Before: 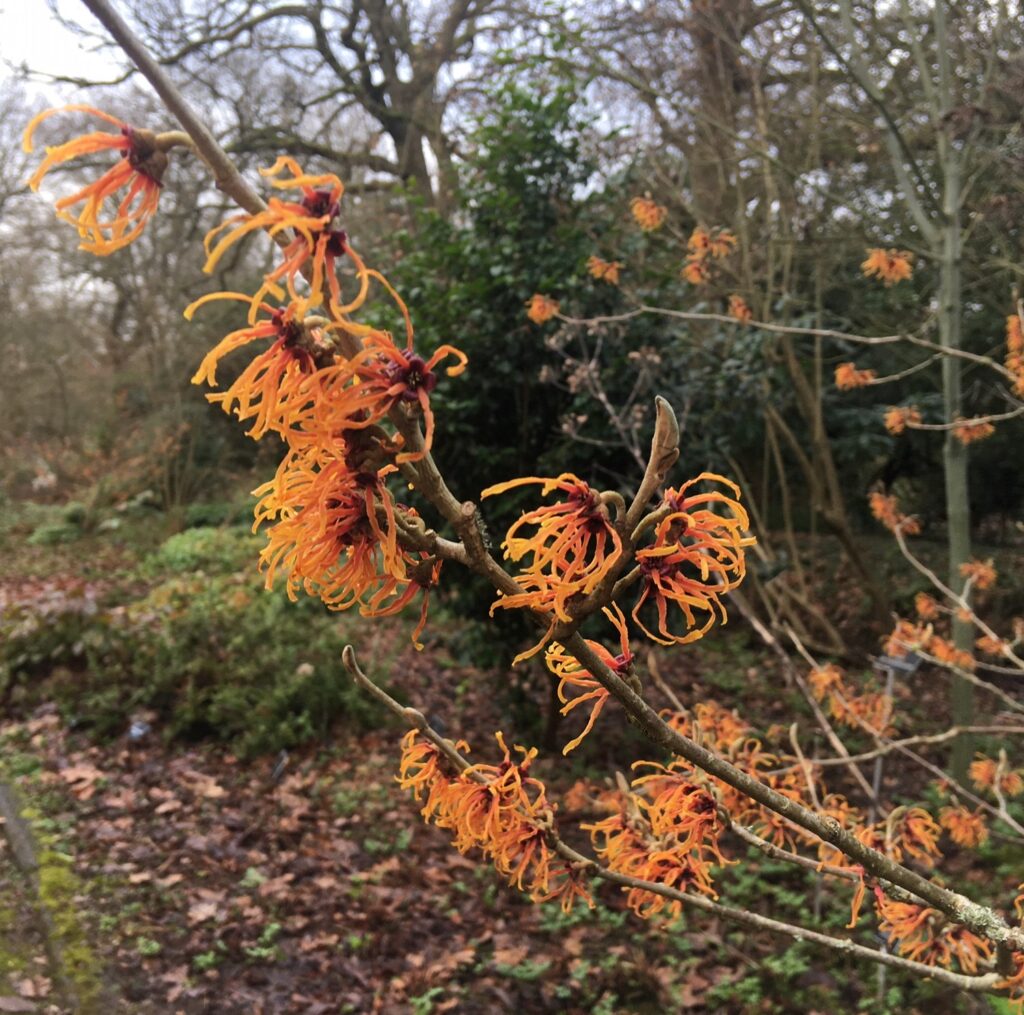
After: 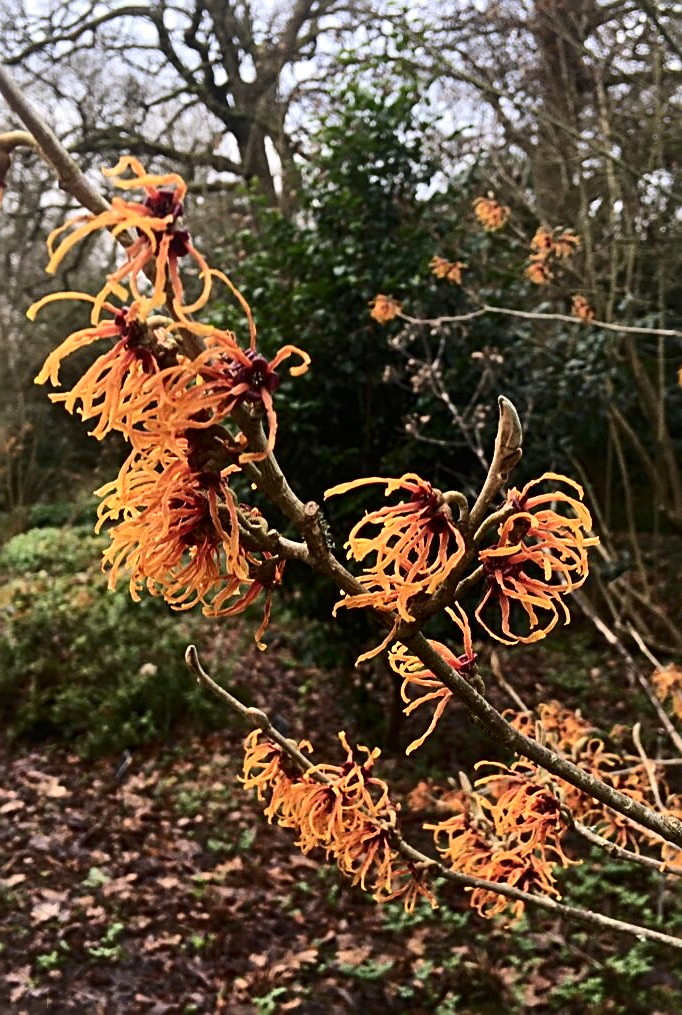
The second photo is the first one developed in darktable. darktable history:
contrast brightness saturation: contrast 0.28
crop: left 15.419%, right 17.914%
color calibration: x 0.342, y 0.356, temperature 5122 K
sharpen: radius 2.584, amount 0.688
